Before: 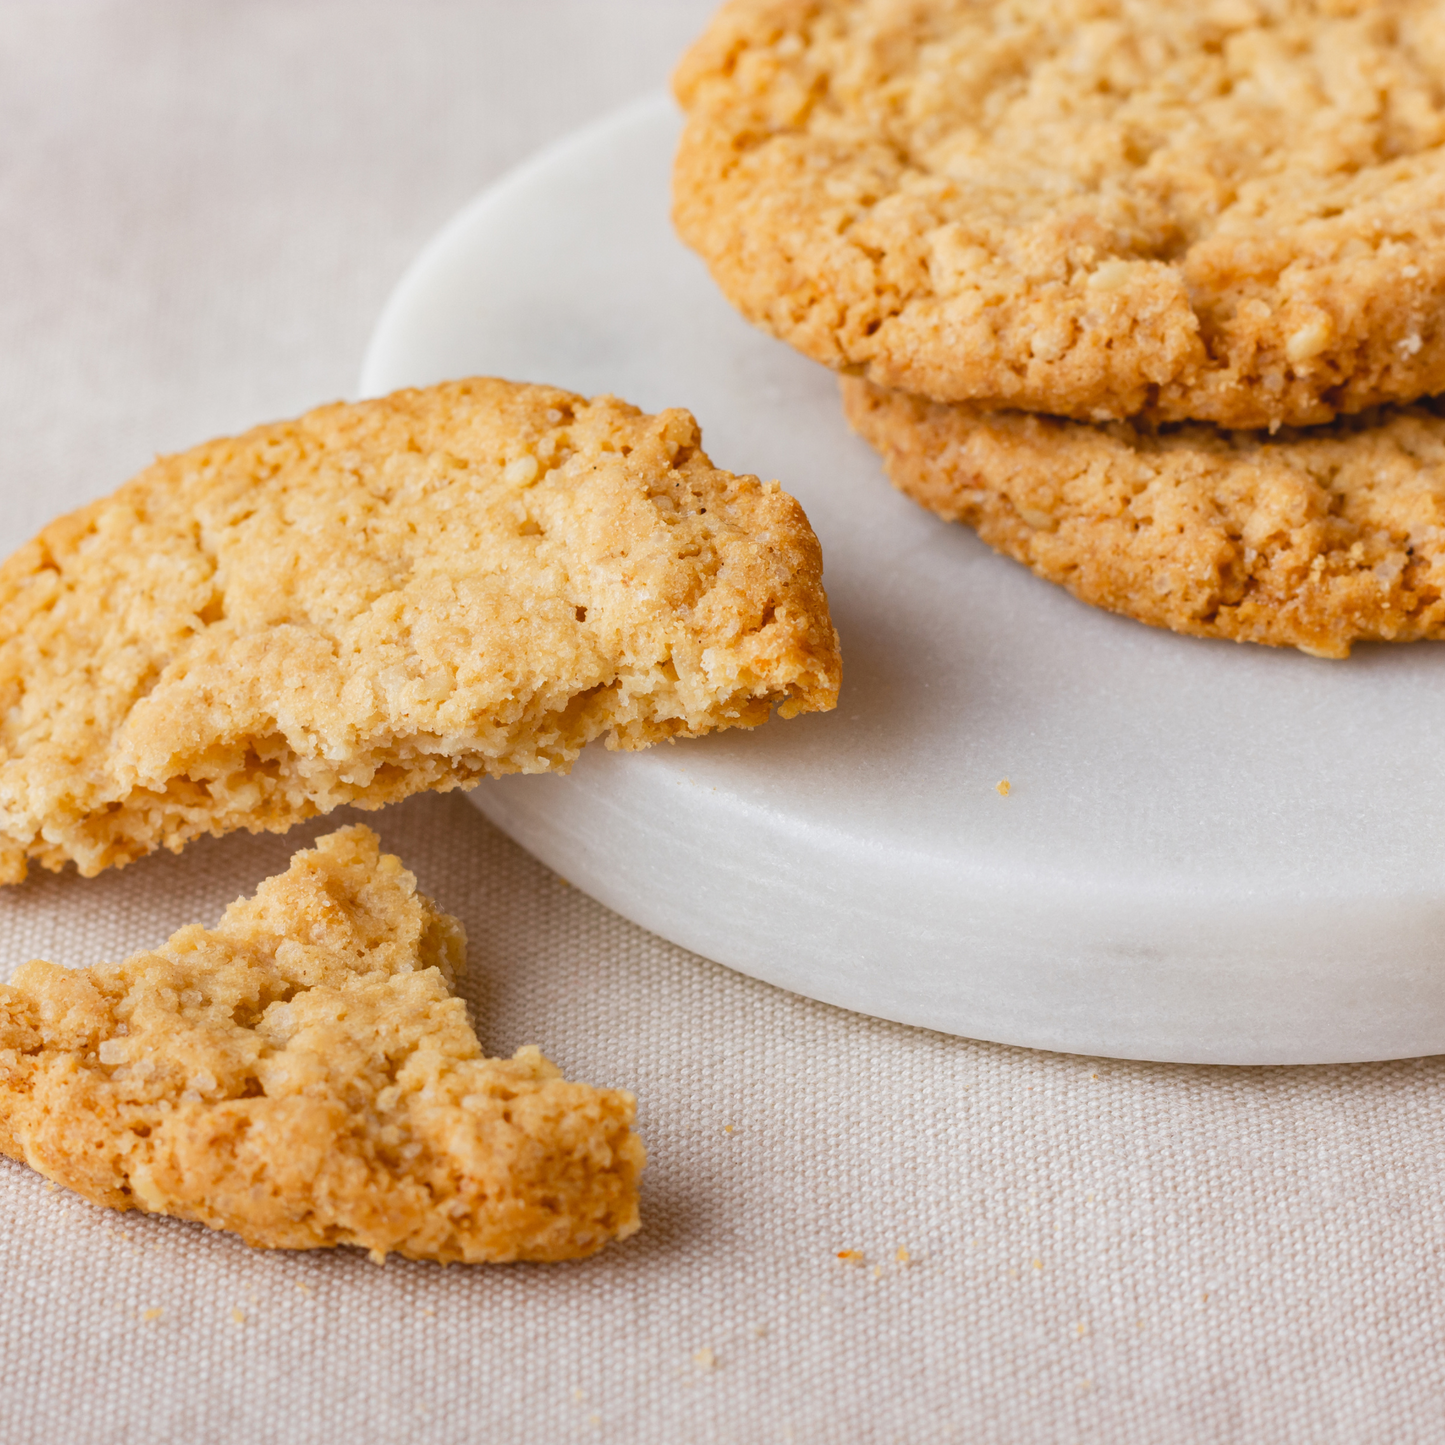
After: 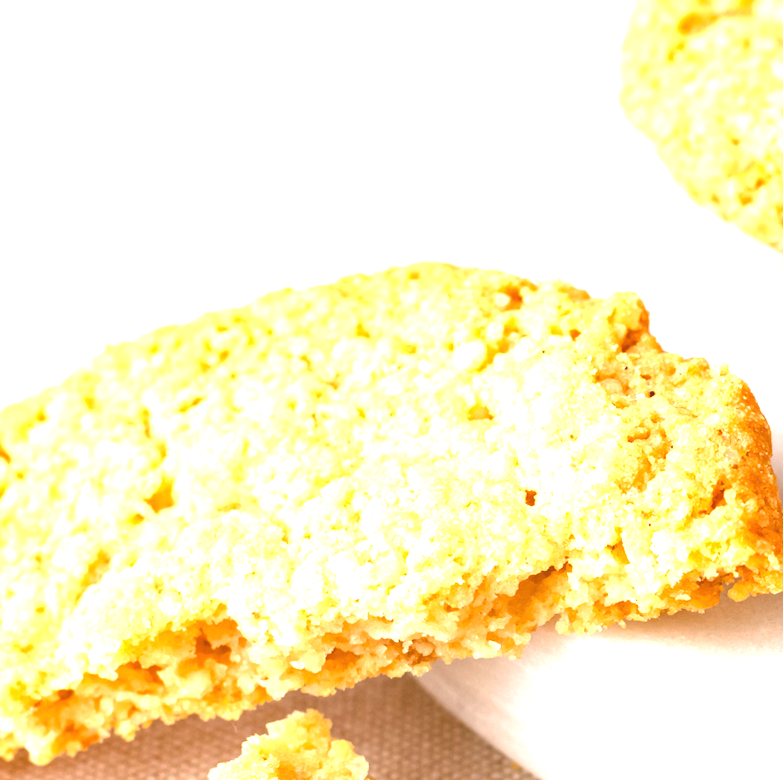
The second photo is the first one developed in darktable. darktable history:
exposure: black level correction 0, exposure 1.625 EV, compensate exposure bias true, compensate highlight preservation false
rotate and perspective: rotation -0.45°, automatic cropping original format, crop left 0.008, crop right 0.992, crop top 0.012, crop bottom 0.988
crop and rotate: left 3.047%, top 7.509%, right 42.236%, bottom 37.598%
white balance: emerald 1
